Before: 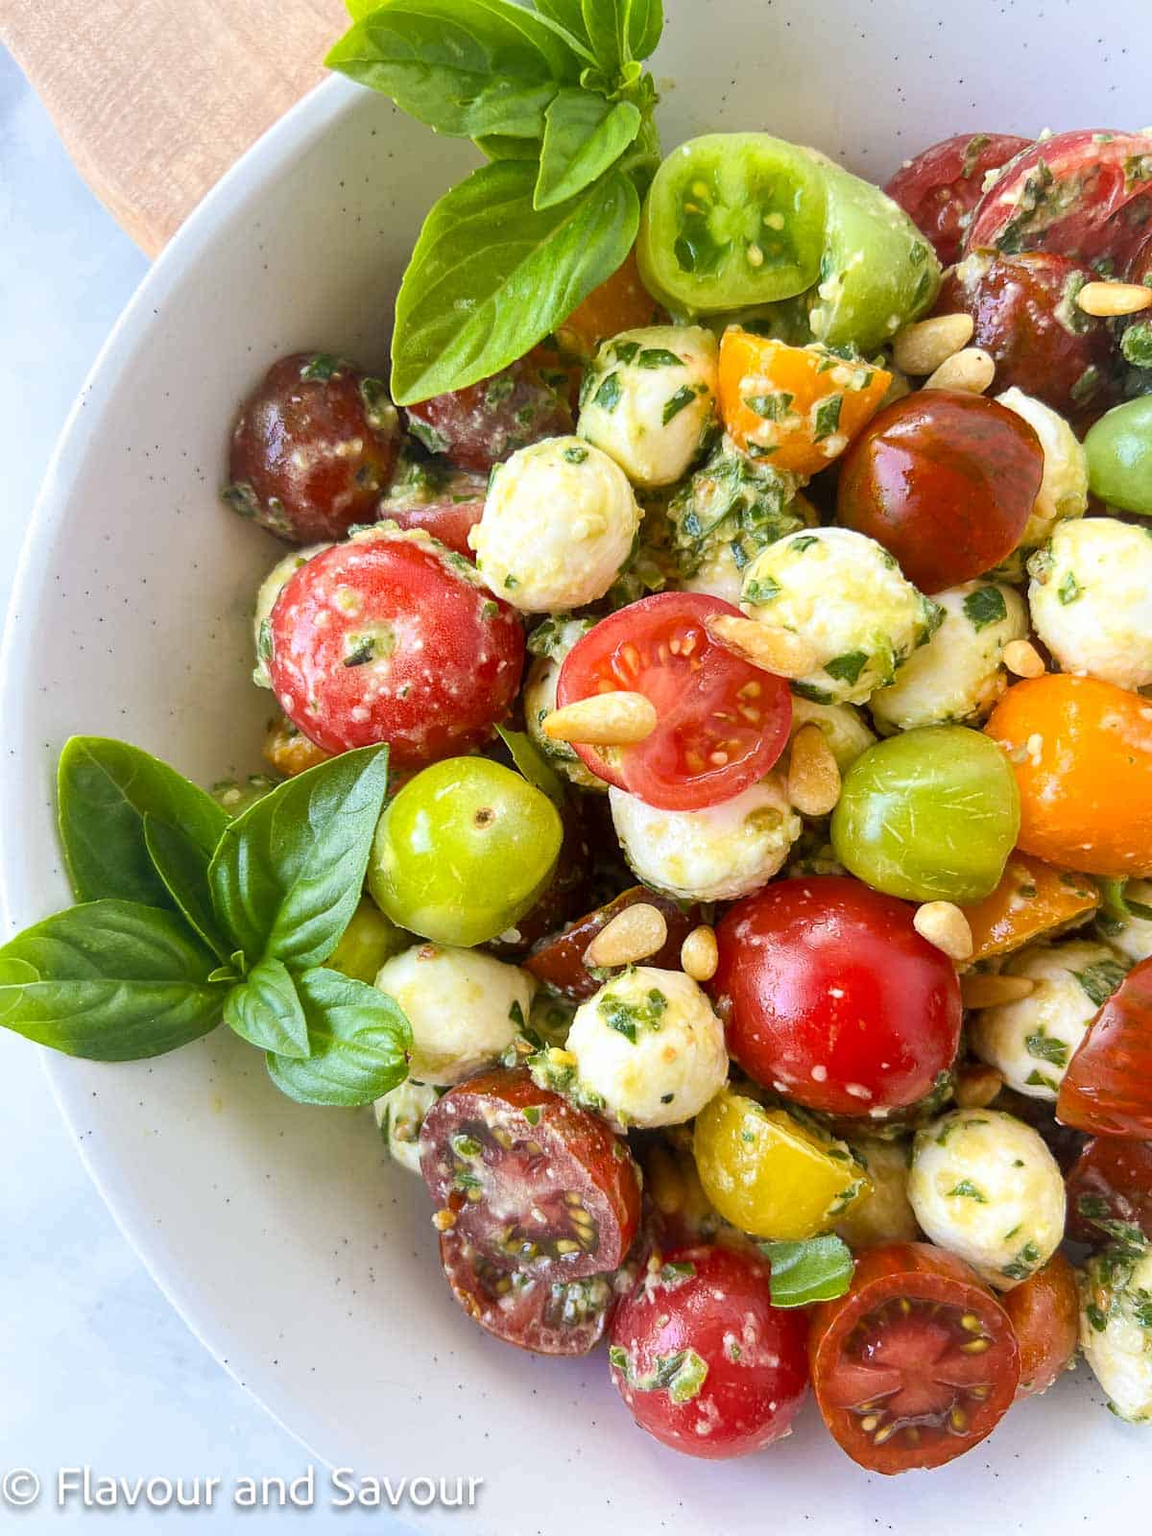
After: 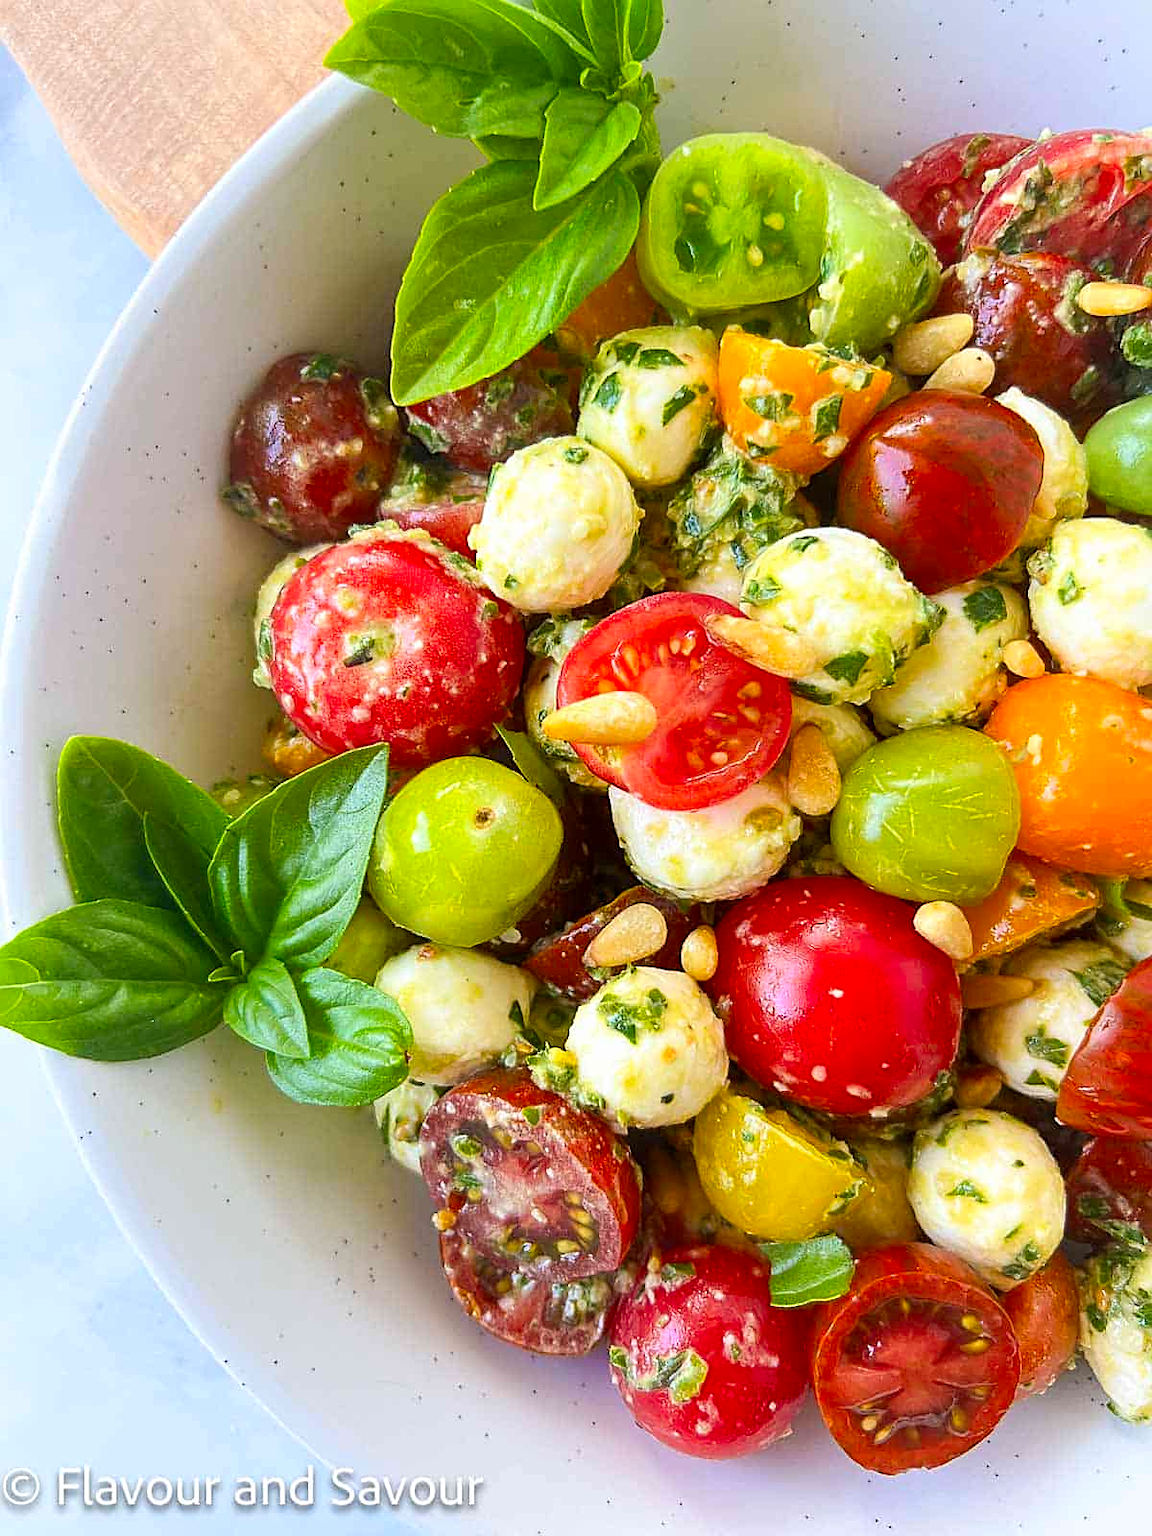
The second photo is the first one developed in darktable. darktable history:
sharpen: on, module defaults
color correction: highlights b* 0.035, saturation 1.34
